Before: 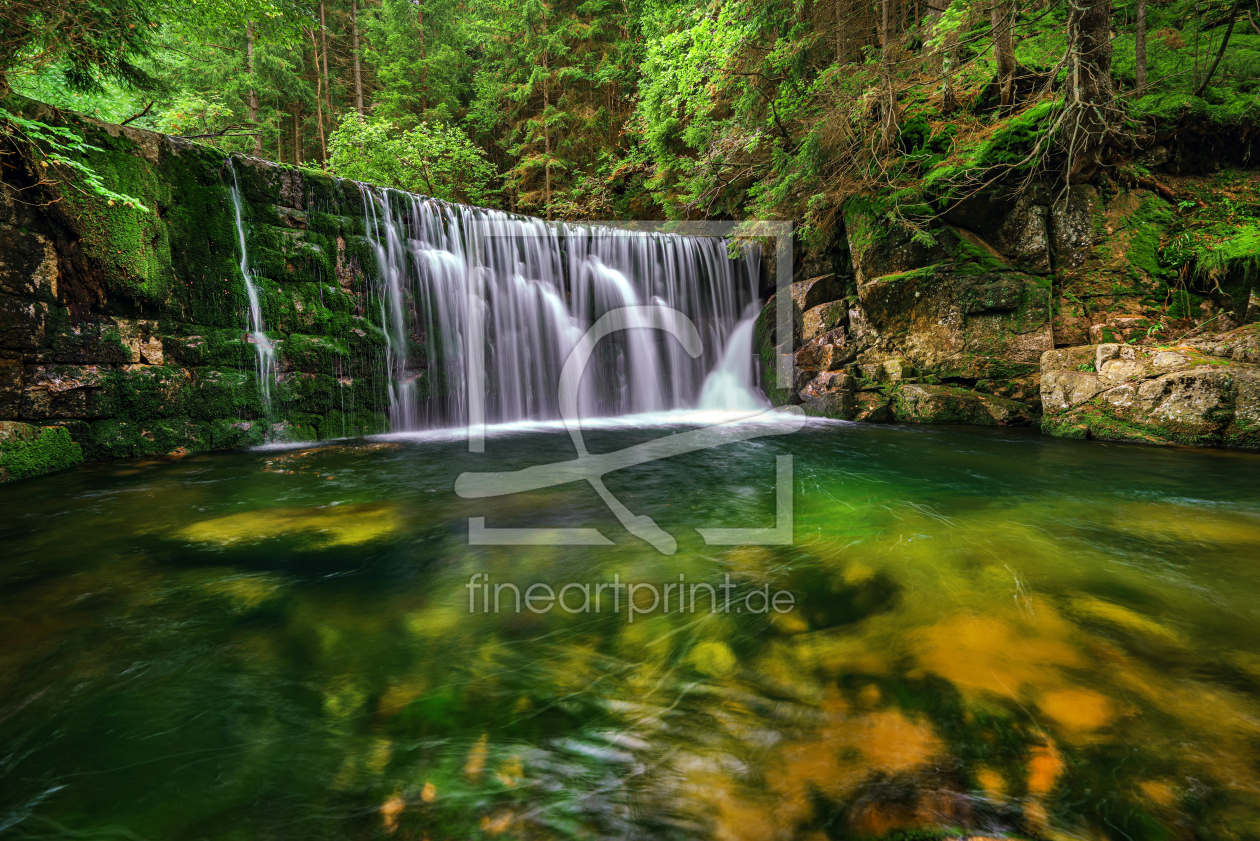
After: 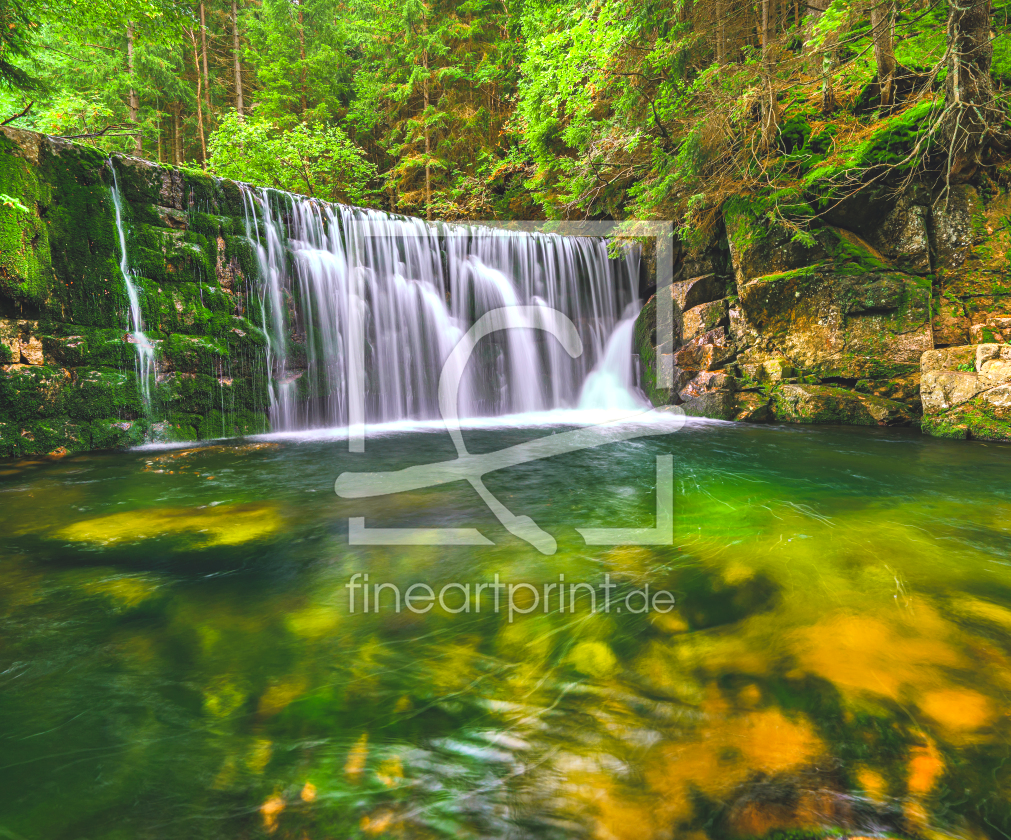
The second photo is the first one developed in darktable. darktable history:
crop and rotate: left 9.58%, right 10.146%
color balance rgb: global offset › luminance 0.515%, perceptual saturation grading › global saturation 20.13%, perceptual saturation grading › highlights -19.952%, perceptual saturation grading › shadows 29.635%, perceptual brilliance grading › global brilliance -18.617%, perceptual brilliance grading › highlights 29.456%
contrast brightness saturation: contrast 0.1, brightness 0.318, saturation 0.141
